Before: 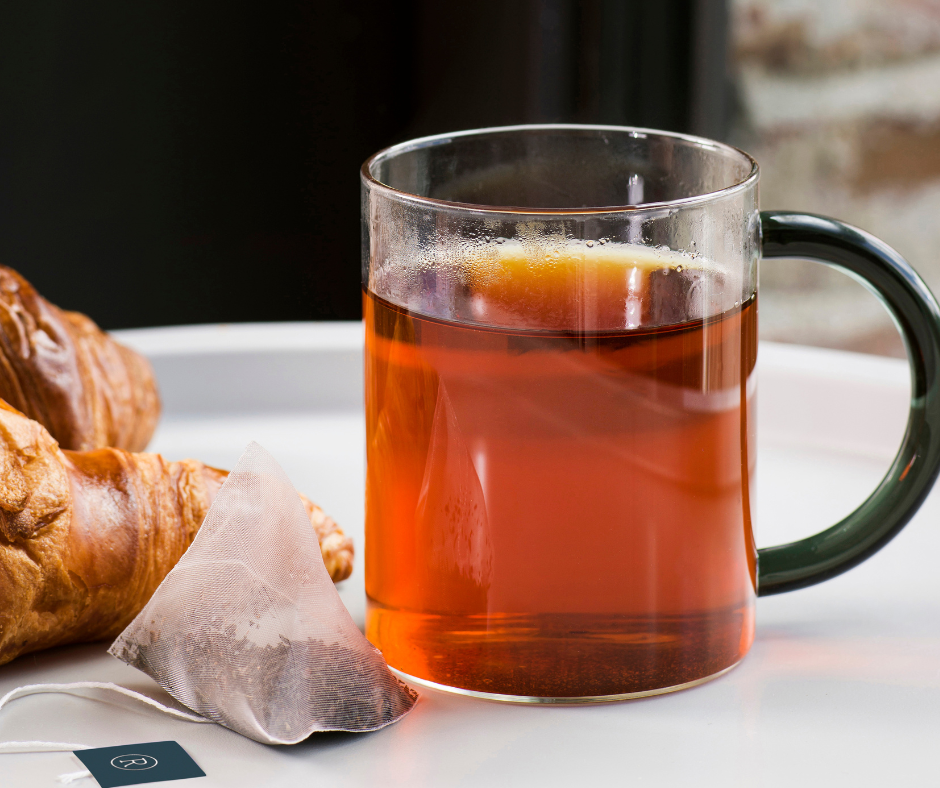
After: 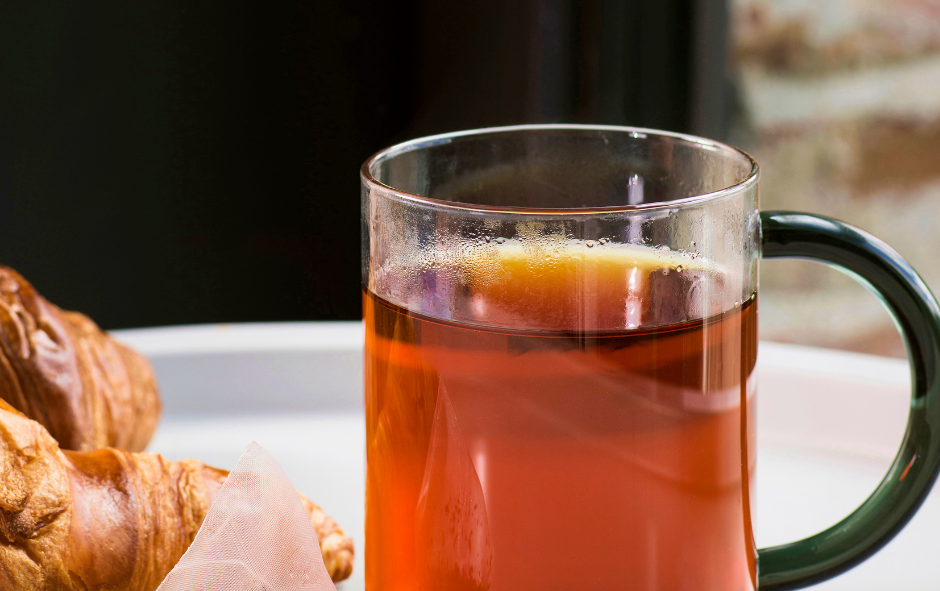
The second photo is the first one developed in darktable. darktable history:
crop: bottom 24.967%
velvia: strength 45%
